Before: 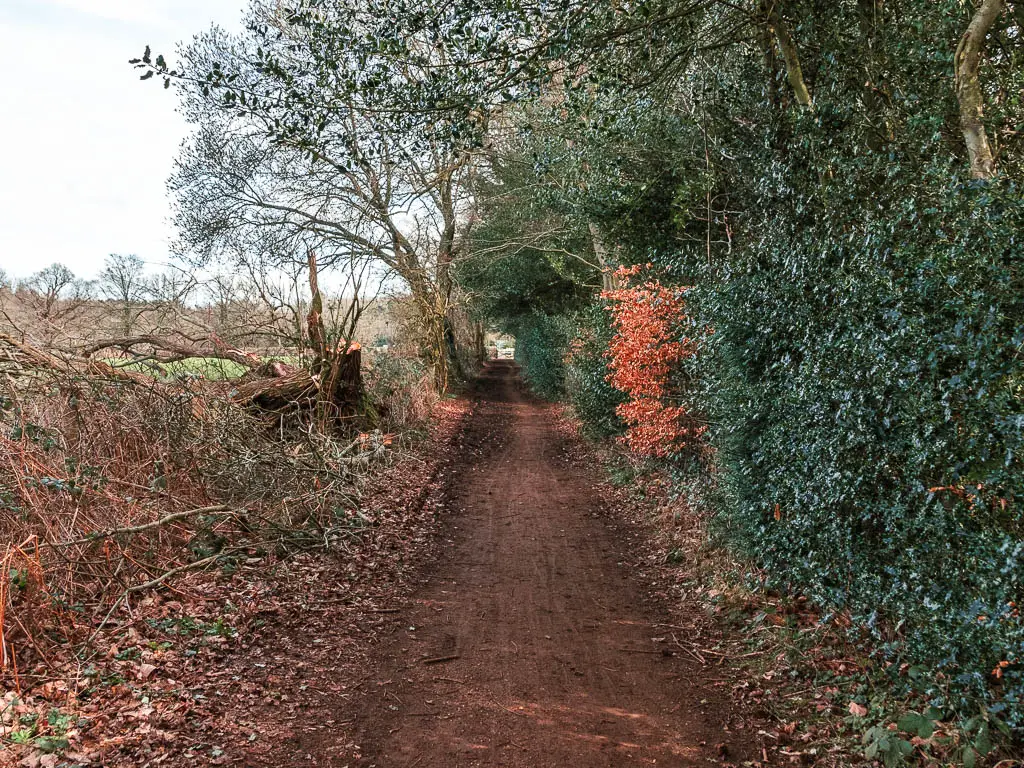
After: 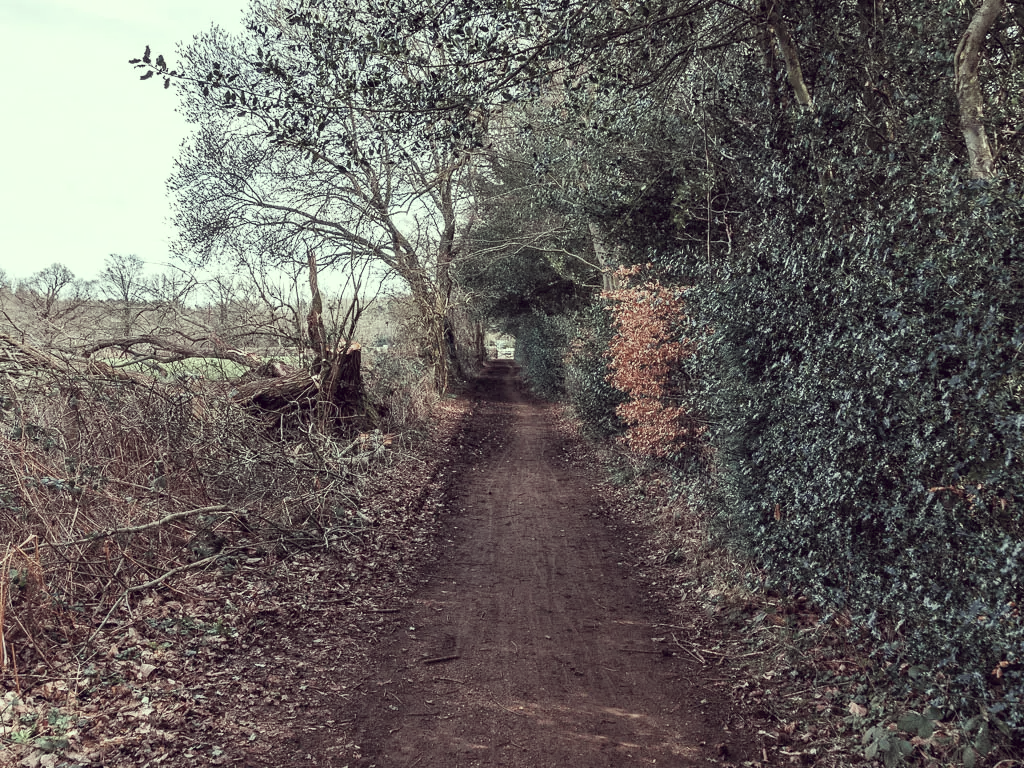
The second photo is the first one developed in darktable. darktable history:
color correction: highlights a* -20.68, highlights b* 20.91, shadows a* 19.46, shadows b* -20.51, saturation 0.425
